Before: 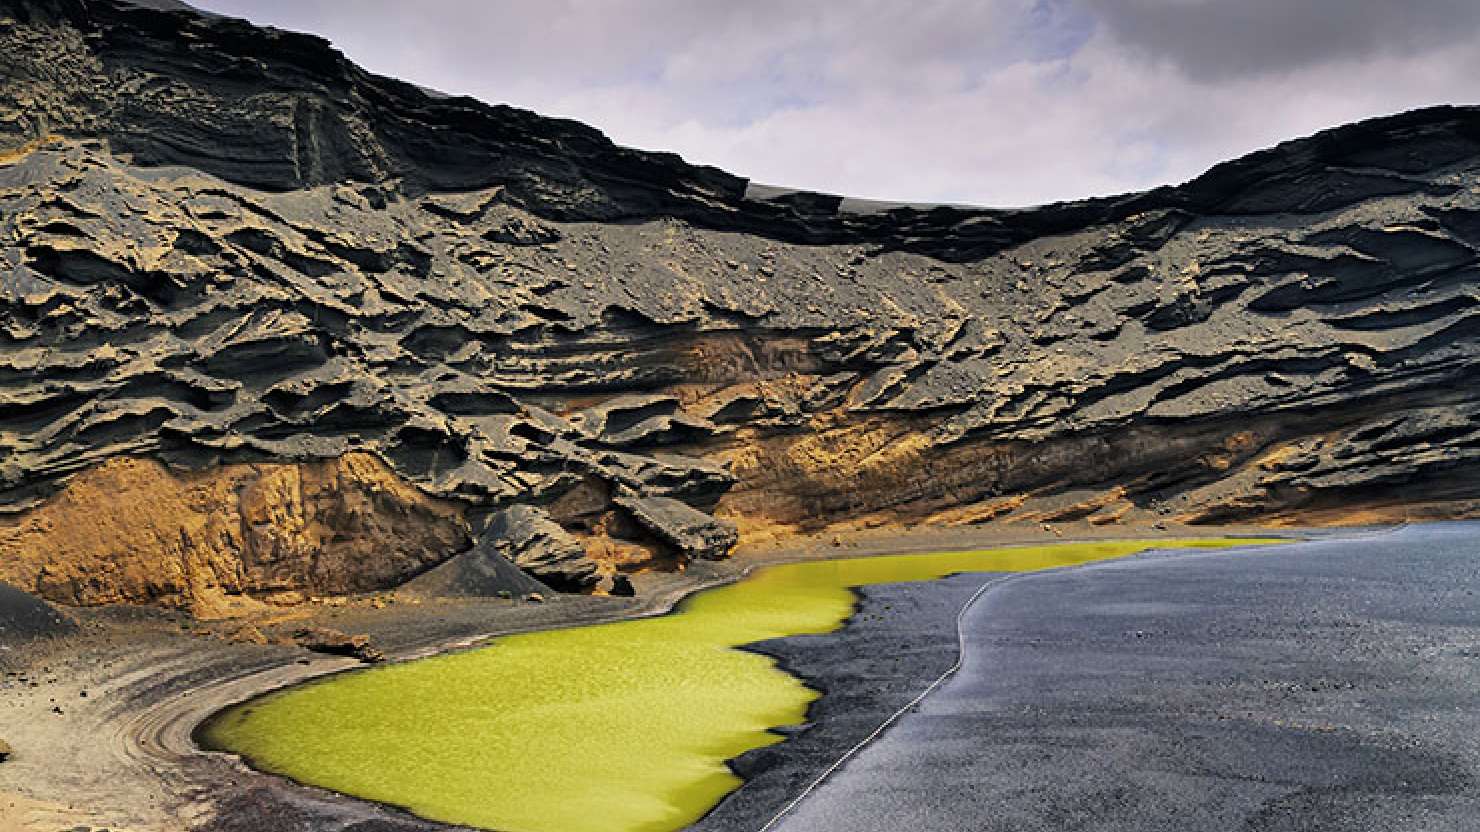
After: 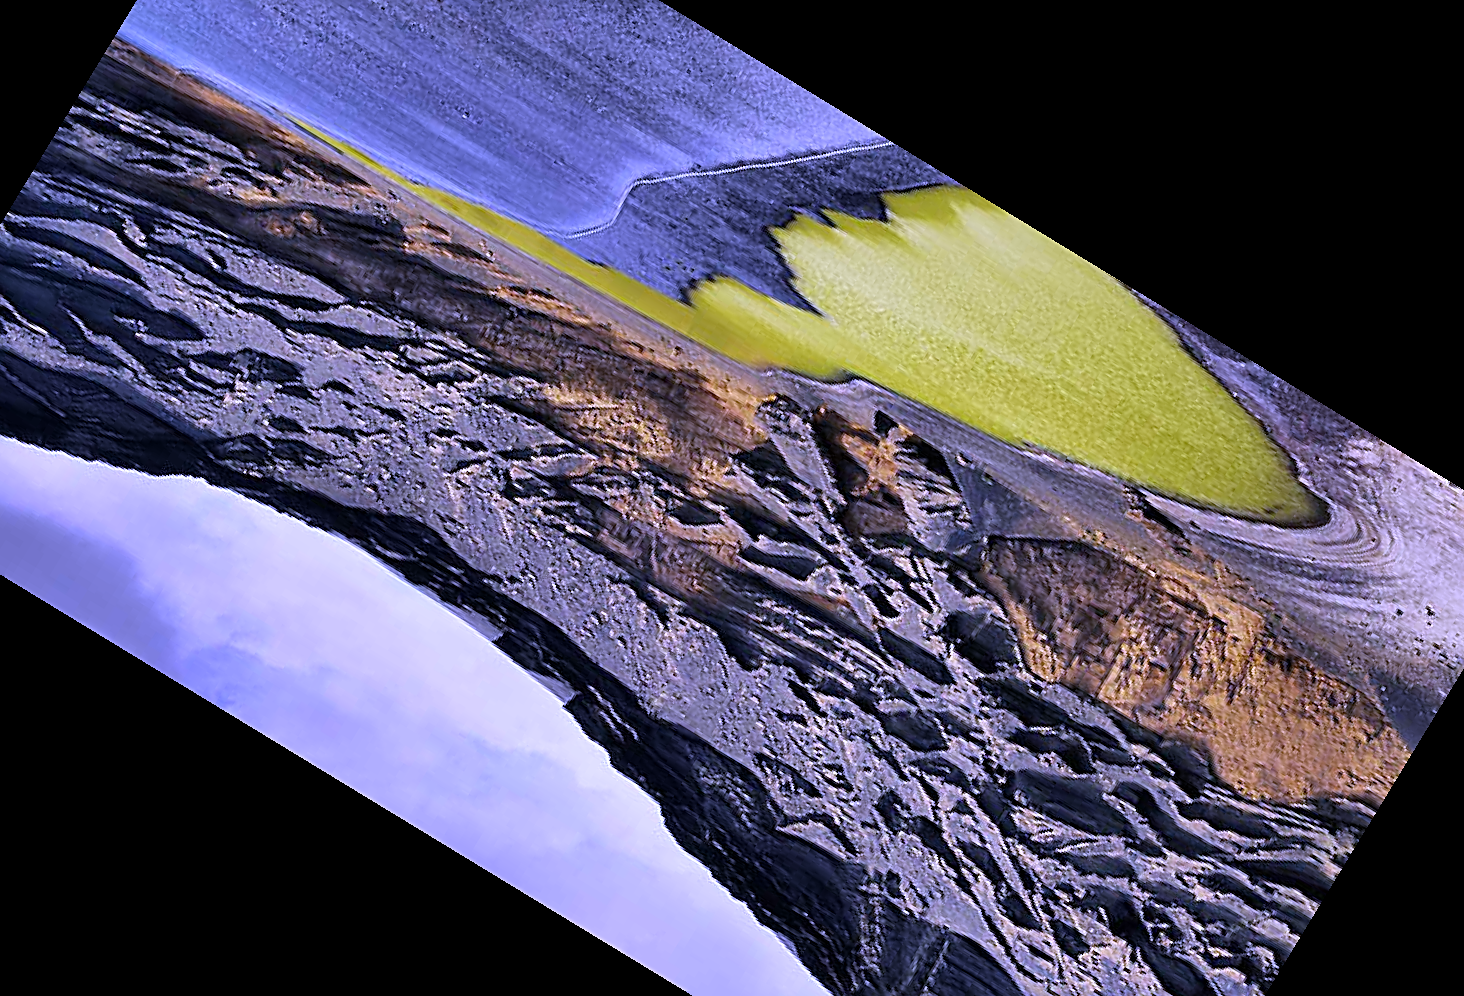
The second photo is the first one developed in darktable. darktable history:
sharpen: on, module defaults
crop and rotate: angle 148.68°, left 9.111%, top 15.603%, right 4.588%, bottom 17.041%
white balance: red 0.98, blue 1.61
